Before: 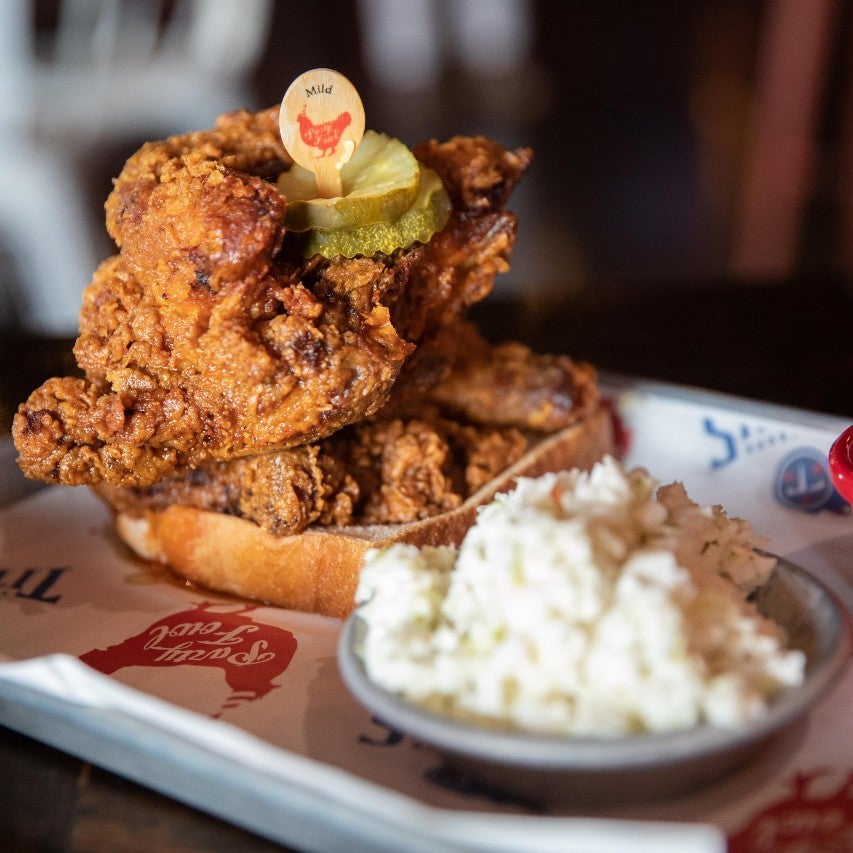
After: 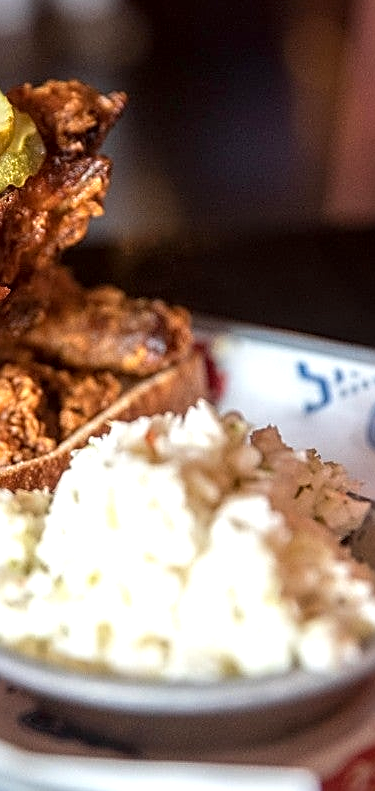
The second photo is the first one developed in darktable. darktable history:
crop: left 47.628%, top 6.643%, right 7.874%
sharpen: amount 0.75
local contrast: detail 130%
exposure: black level correction 0.001, exposure 0.5 EV, compensate exposure bias true, compensate highlight preservation false
